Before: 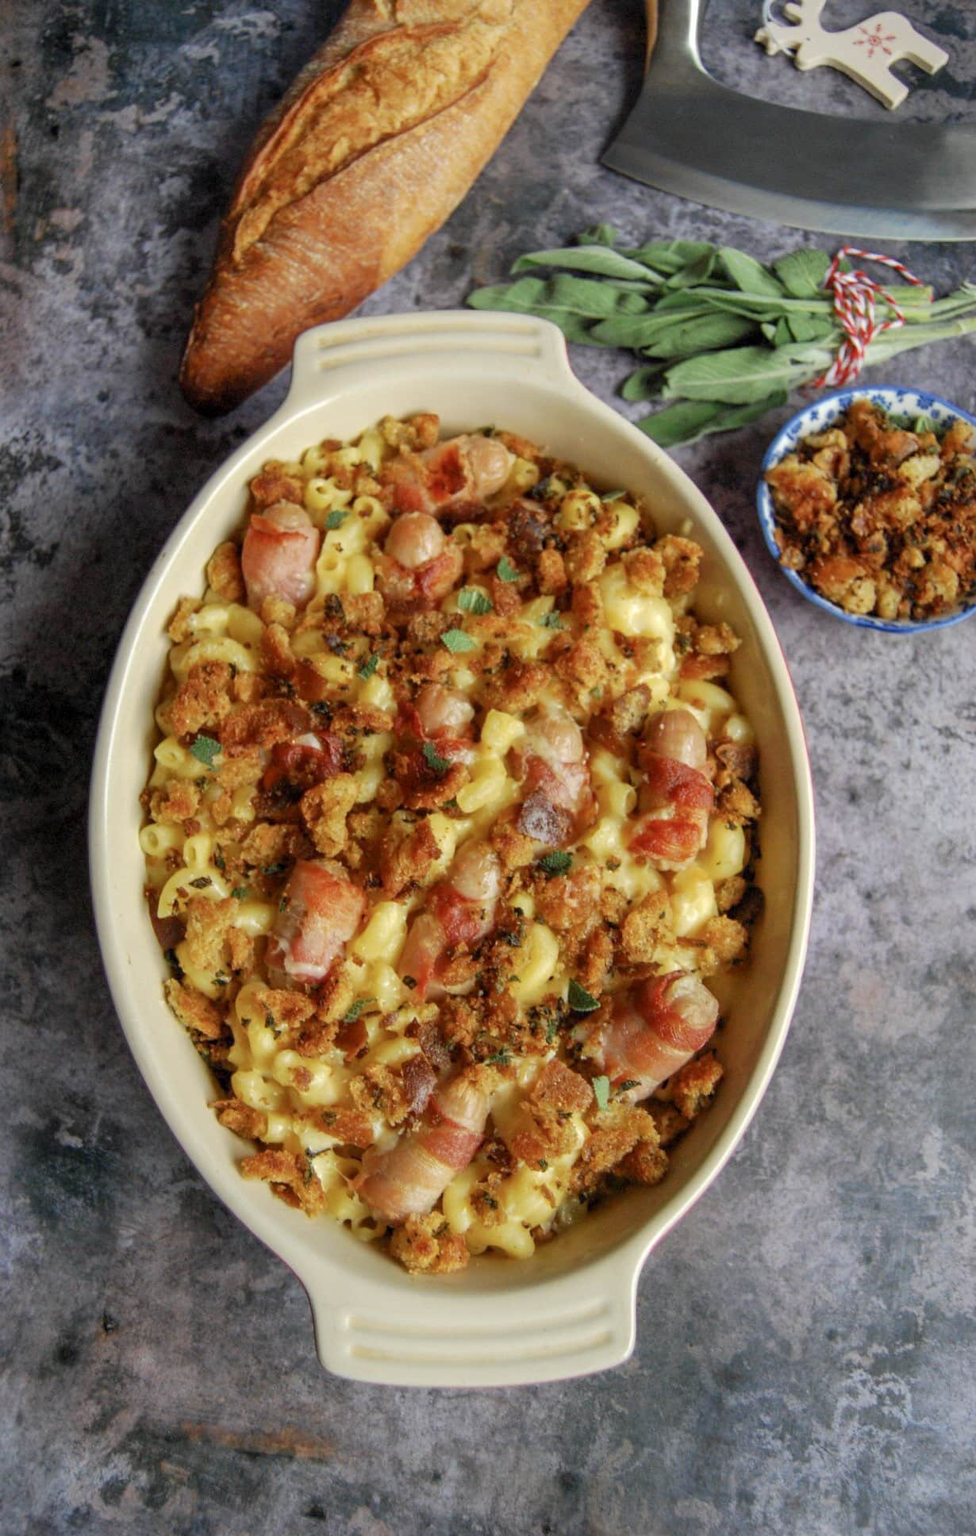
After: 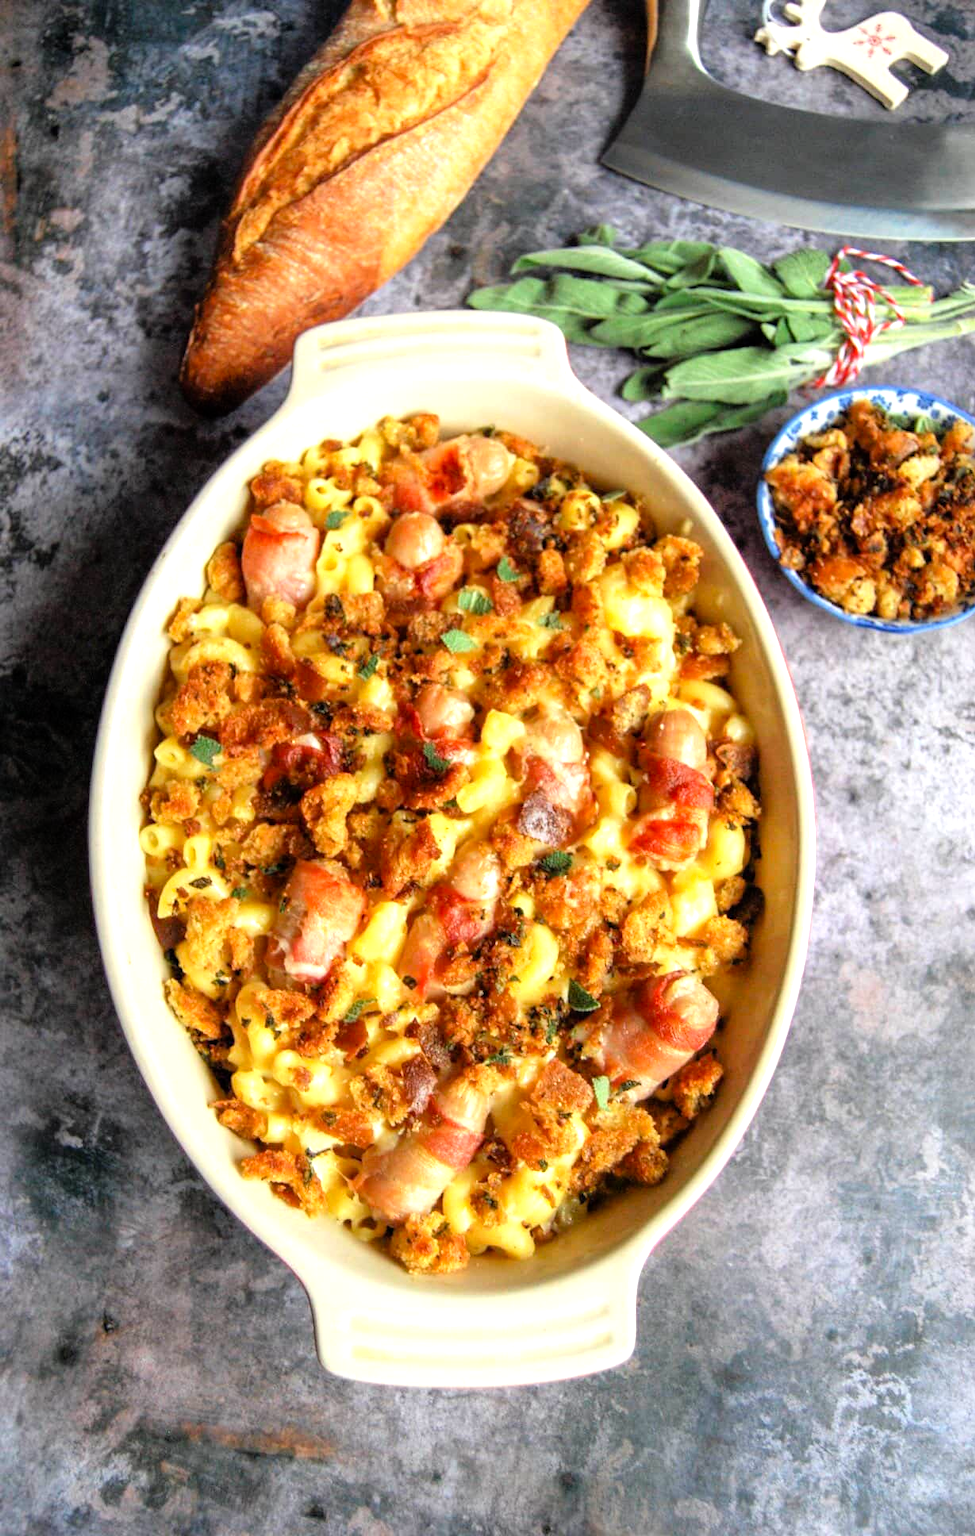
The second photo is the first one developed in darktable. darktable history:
tone equalizer: -8 EV -1.07 EV, -7 EV -1.02 EV, -6 EV -0.885 EV, -5 EV -0.606 EV, -3 EV 0.596 EV, -2 EV 0.853 EV, -1 EV 1.01 EV, +0 EV 1.05 EV
